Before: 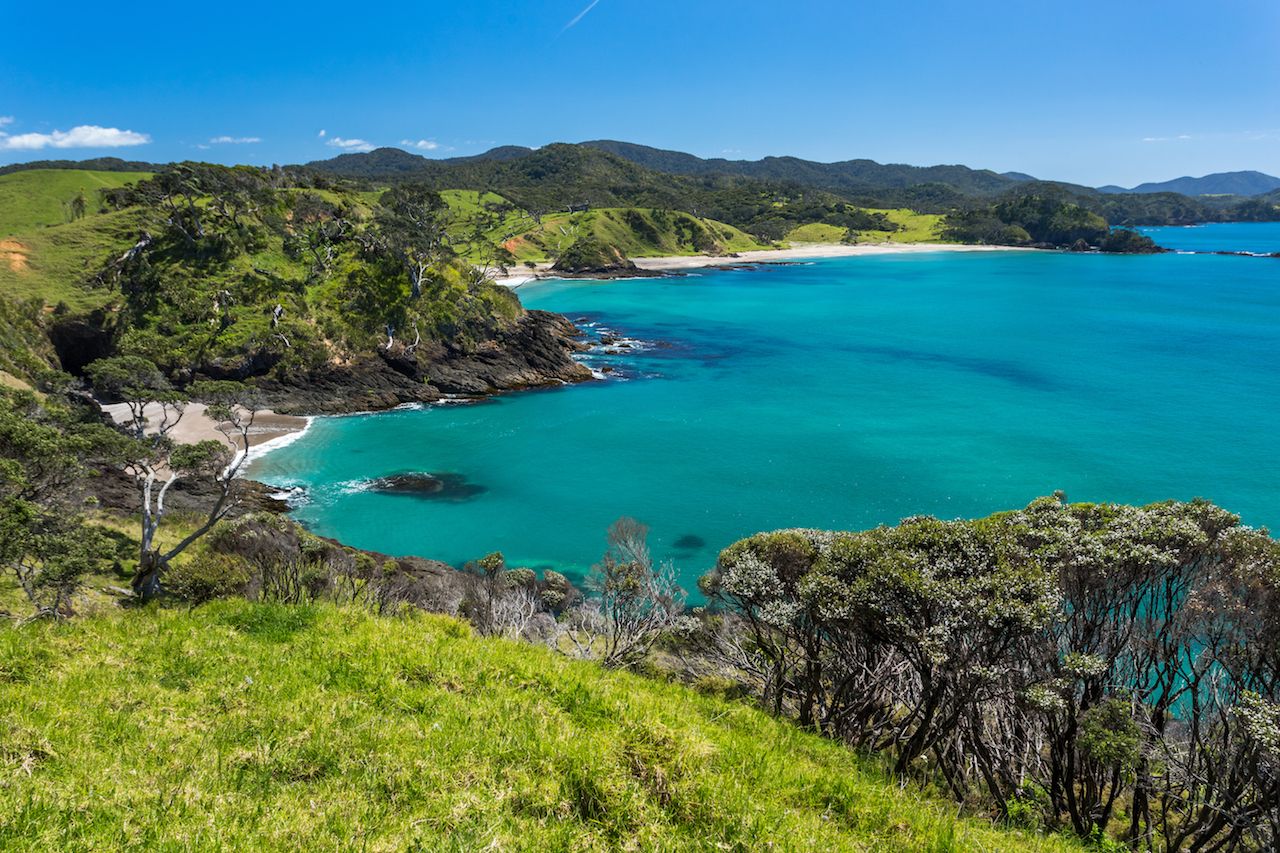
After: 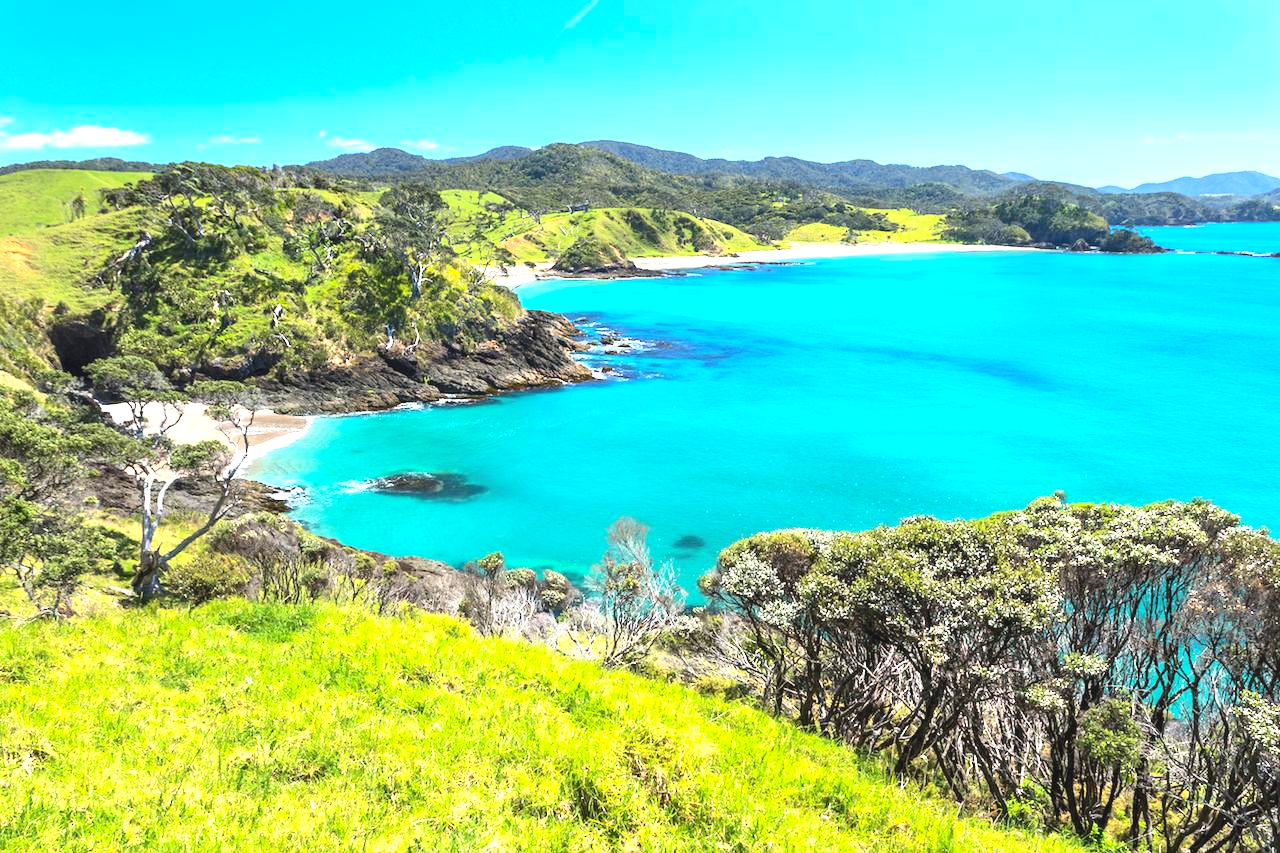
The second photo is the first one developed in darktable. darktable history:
tone equalizer: on, module defaults
exposure: black level correction -0.002, exposure 1.326 EV, compensate highlight preservation false
contrast brightness saturation: contrast 0.195, brightness 0.143, saturation 0.141
